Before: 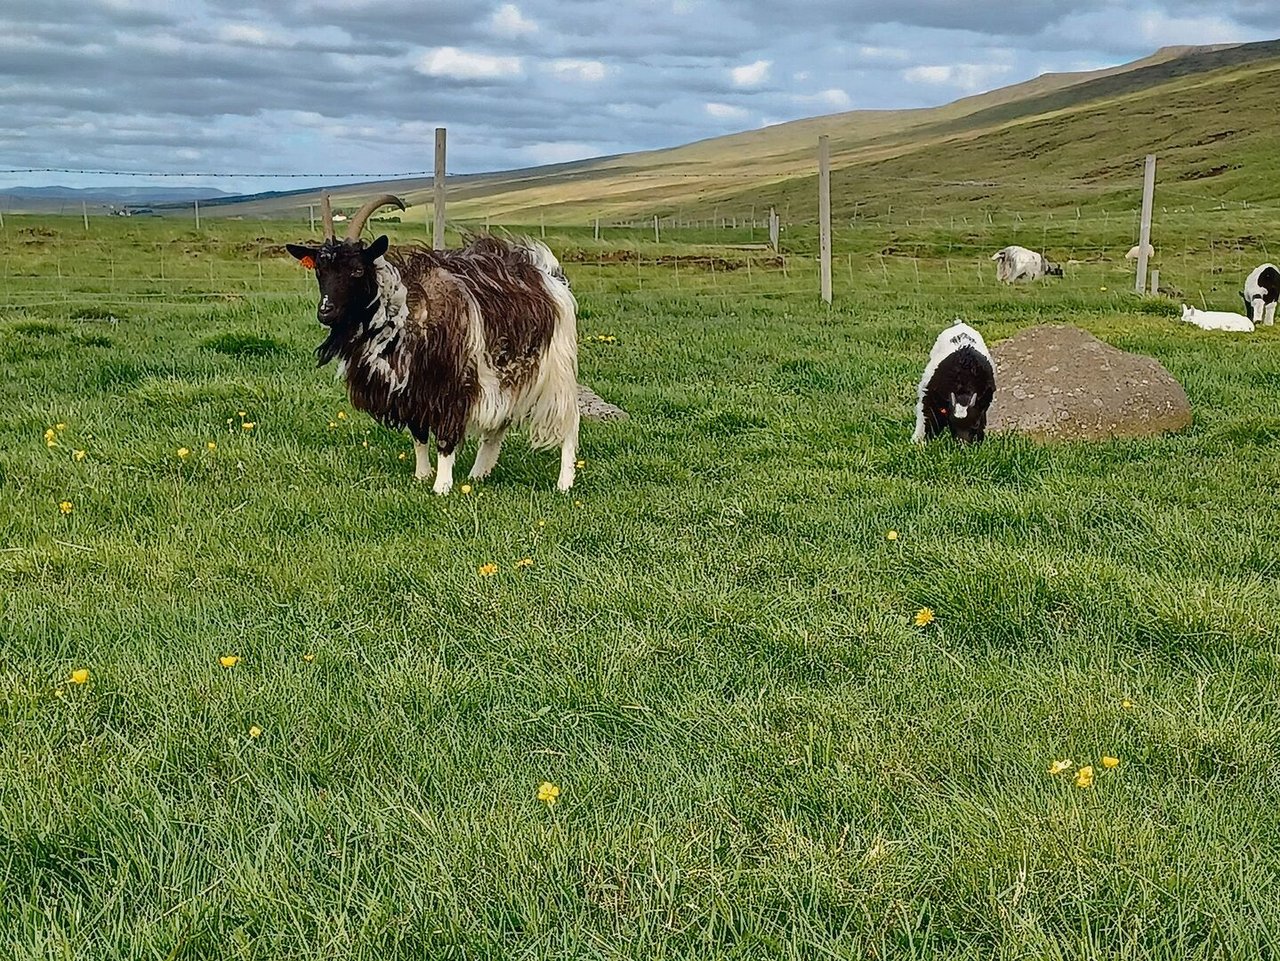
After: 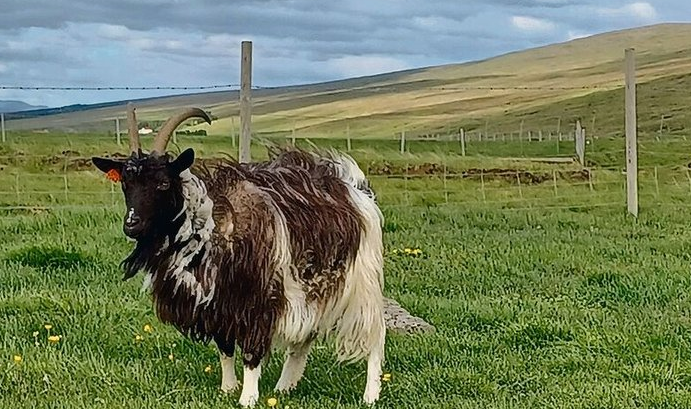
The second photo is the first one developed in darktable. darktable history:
crop: left 15.169%, top 9.096%, right 30.783%, bottom 48.331%
color zones: curves: ch0 [(0, 0.5) (0.143, 0.5) (0.286, 0.5) (0.429, 0.5) (0.571, 0.5) (0.714, 0.476) (0.857, 0.5) (1, 0.5)]; ch2 [(0, 0.5) (0.143, 0.5) (0.286, 0.5) (0.429, 0.5) (0.571, 0.5) (0.714, 0.487) (0.857, 0.5) (1, 0.5)]
